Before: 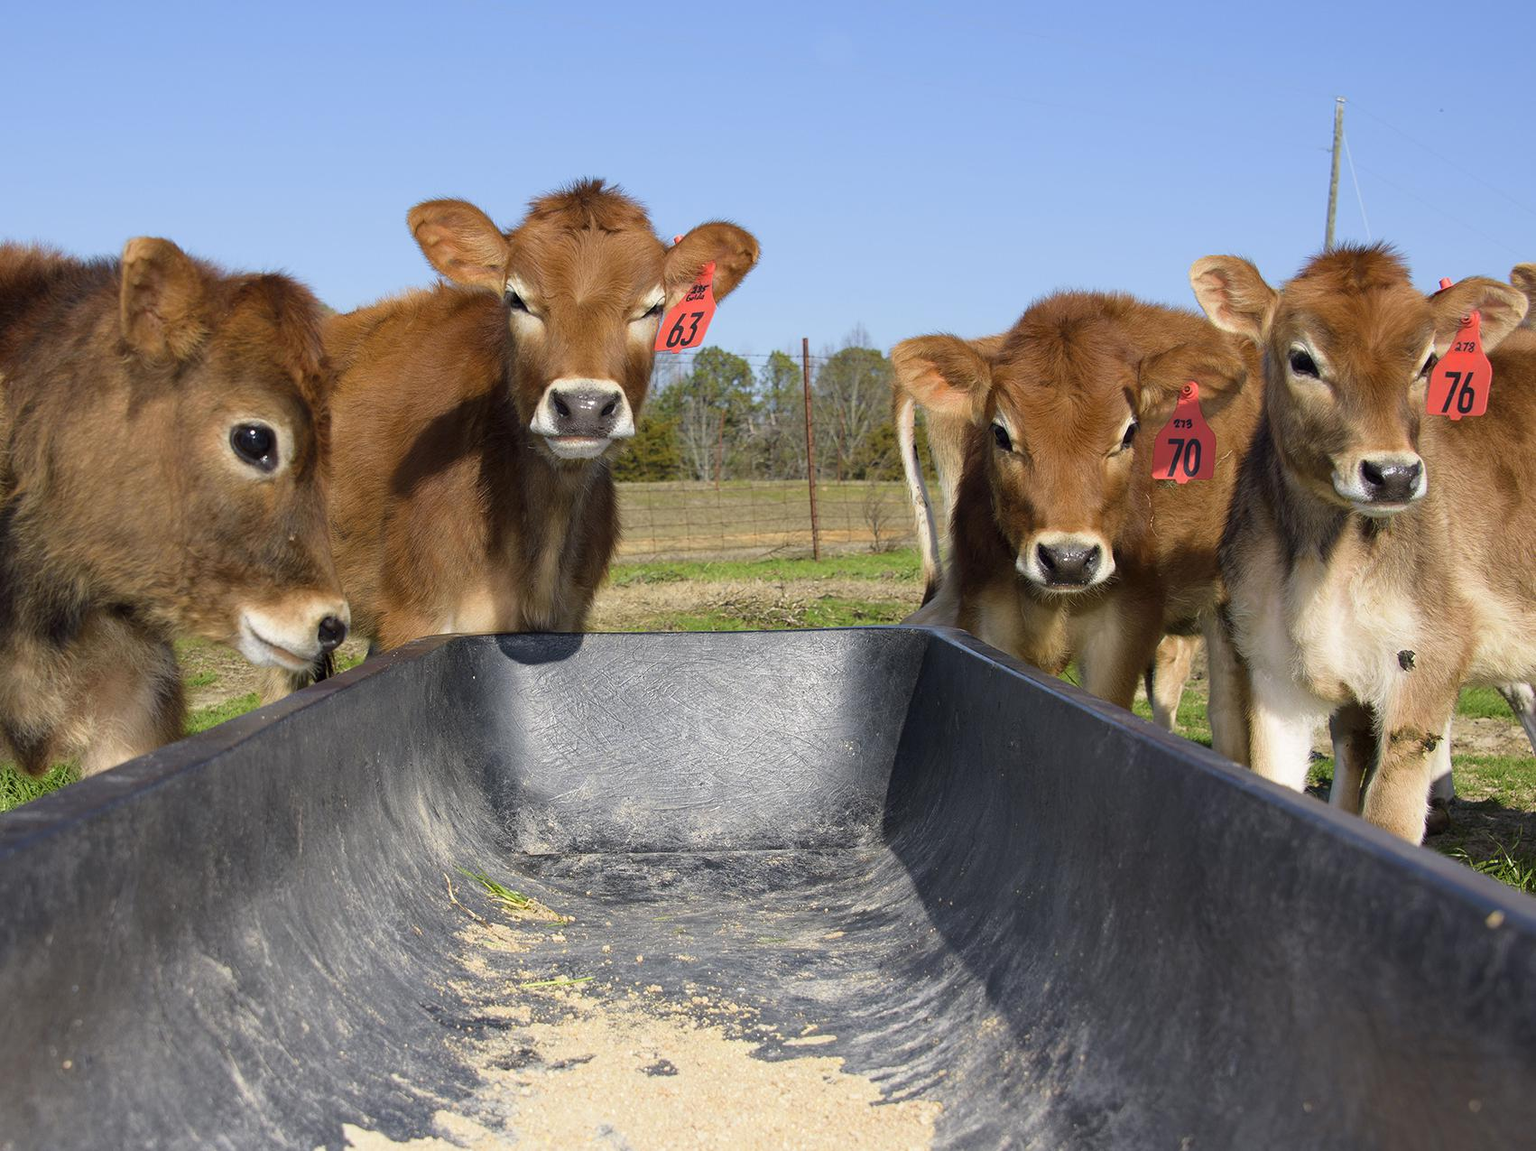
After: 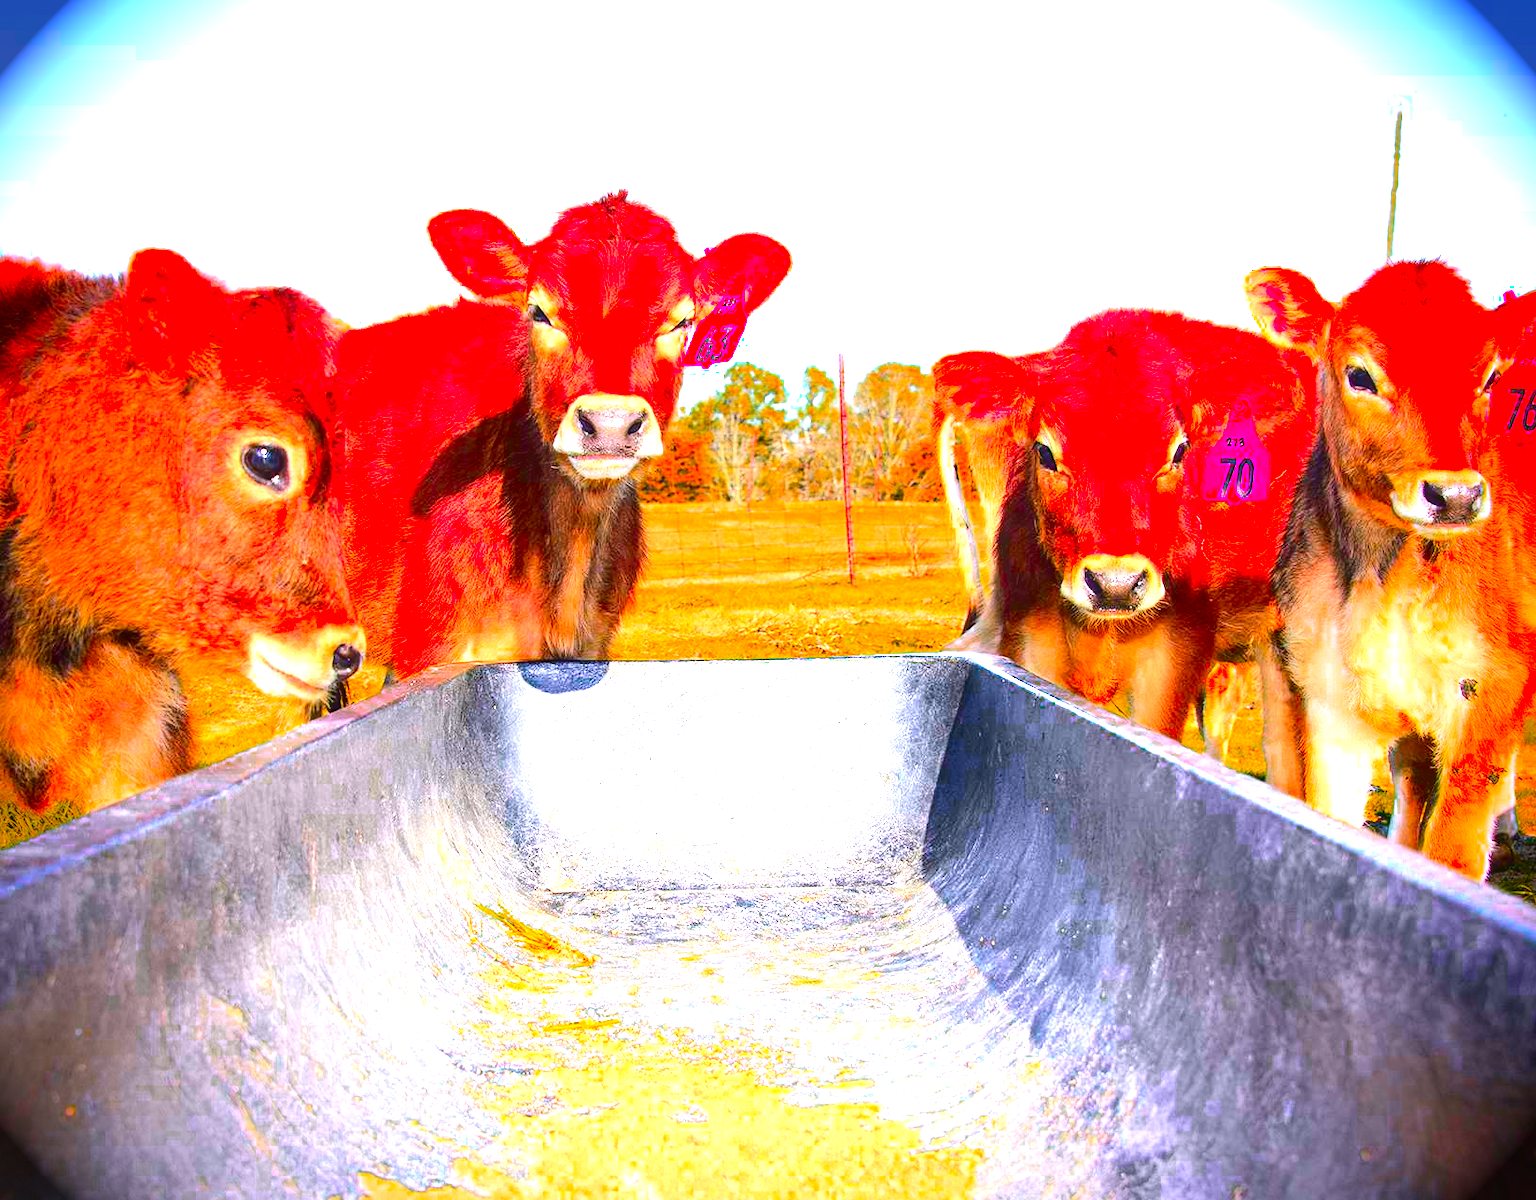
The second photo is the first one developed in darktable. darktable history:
tone curve: curves: ch0 [(0, 0) (0.003, 0) (0.011, 0.002) (0.025, 0.004) (0.044, 0.007) (0.069, 0.015) (0.1, 0.025) (0.136, 0.04) (0.177, 0.09) (0.224, 0.152) (0.277, 0.239) (0.335, 0.335) (0.399, 0.43) (0.468, 0.524) (0.543, 0.621) (0.623, 0.712) (0.709, 0.792) (0.801, 0.871) (0.898, 0.951) (1, 1)], color space Lab, independent channels, preserve colors none
color correction: highlights a* 1.68, highlights b* -1.86, saturation 2.43
crop: right 4.201%, bottom 0.023%
vignetting: fall-off start 75.22%, brightness -0.989, saturation 0.492, width/height ratio 1.088
local contrast: detail 109%
color zones: curves: ch0 [(0.473, 0.374) (0.742, 0.784)]; ch1 [(0.354, 0.737) (0.742, 0.705)]; ch2 [(0.318, 0.421) (0.758, 0.532)]
exposure: black level correction 0, exposure 1.456 EV, compensate exposure bias true, compensate highlight preservation false
tone equalizer: -8 EV -0.429 EV, -7 EV -0.396 EV, -6 EV -0.317 EV, -5 EV -0.203 EV, -3 EV 0.246 EV, -2 EV 0.311 EV, -1 EV 0.408 EV, +0 EV 0.394 EV, edges refinement/feathering 500, mask exposure compensation -1.57 EV, preserve details no
